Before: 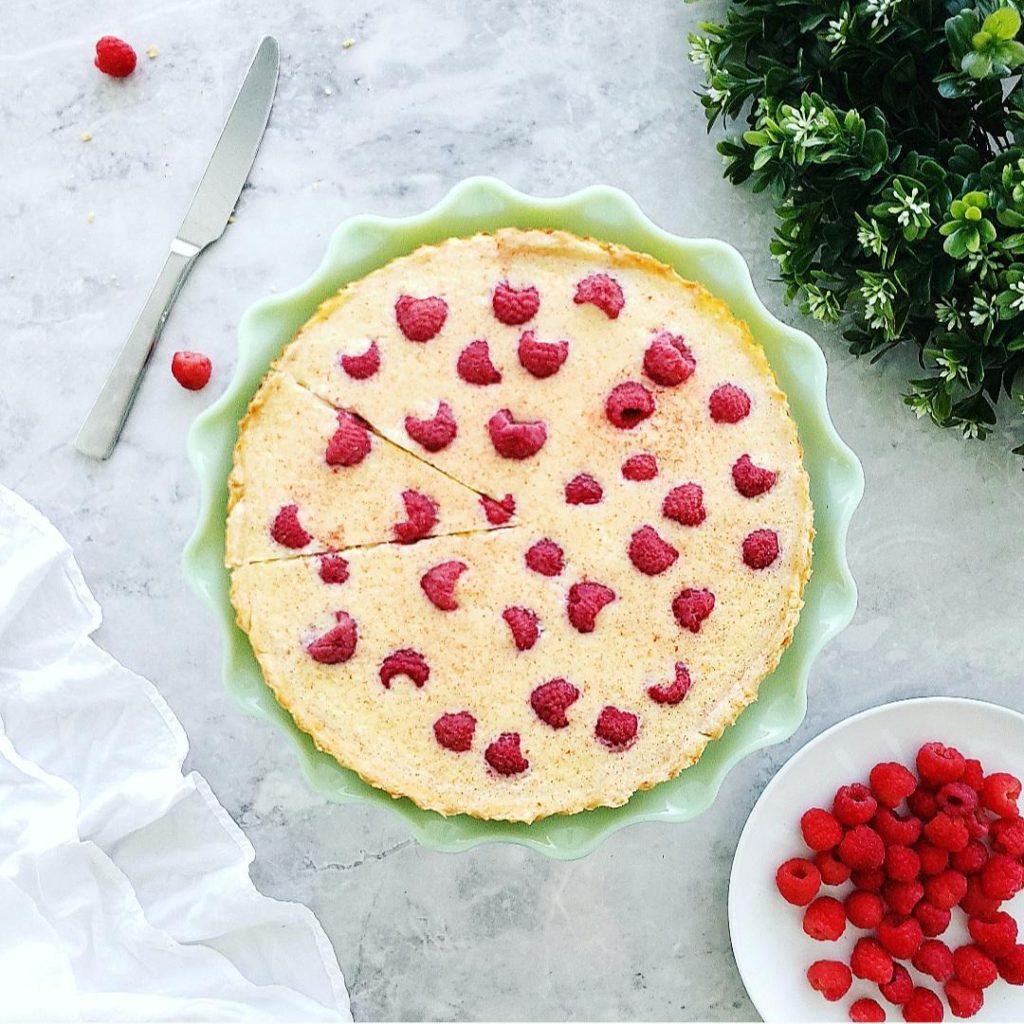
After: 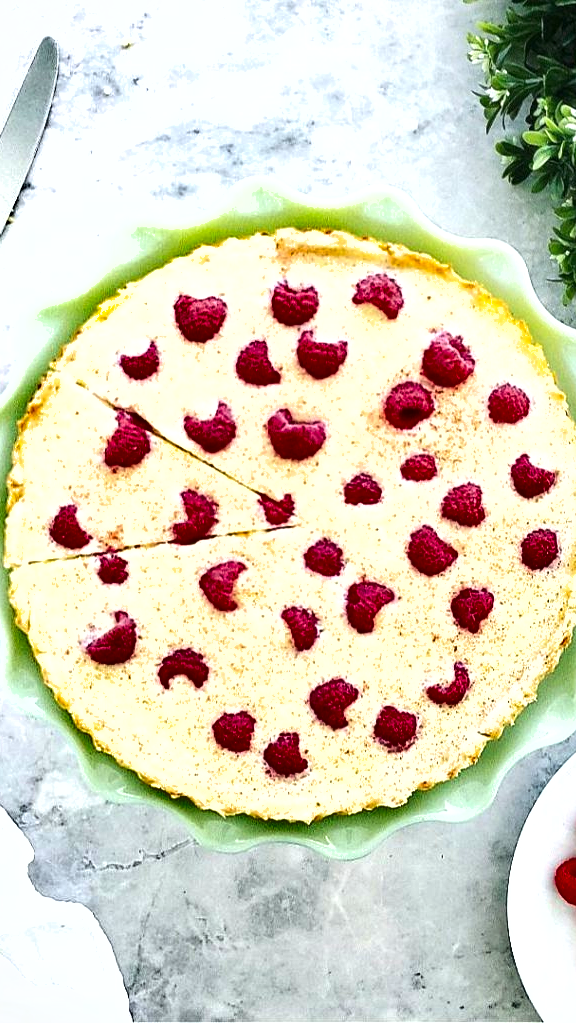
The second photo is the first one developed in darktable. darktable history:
crop: left 21.597%, right 22.152%, bottom 0.006%
shadows and highlights: shadows color adjustment 97.67%, low approximation 0.01, soften with gaussian
exposure: black level correction 0.001, exposure 0.499 EV, compensate highlight preservation false
